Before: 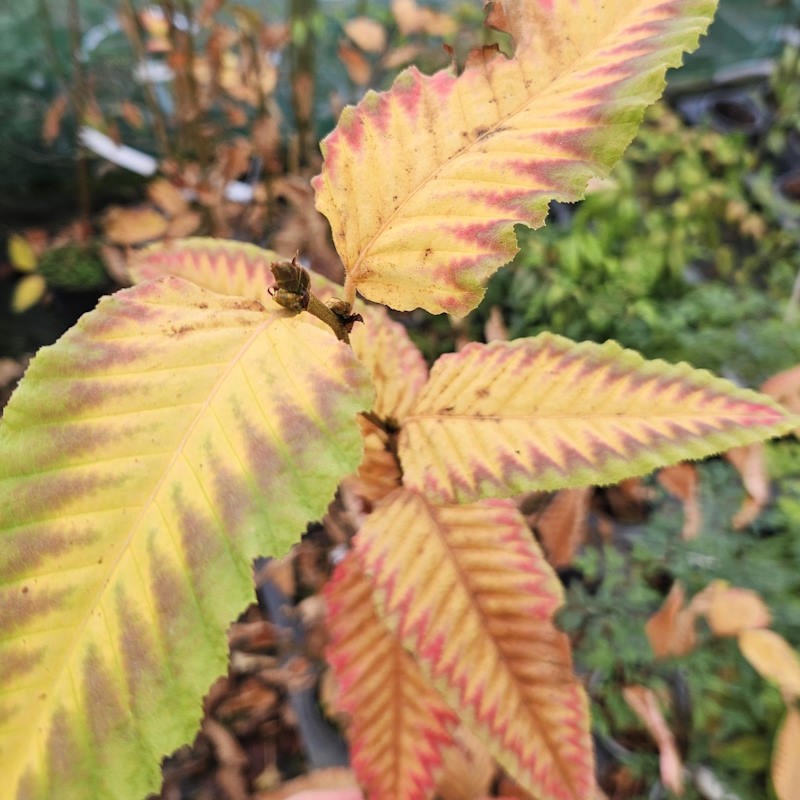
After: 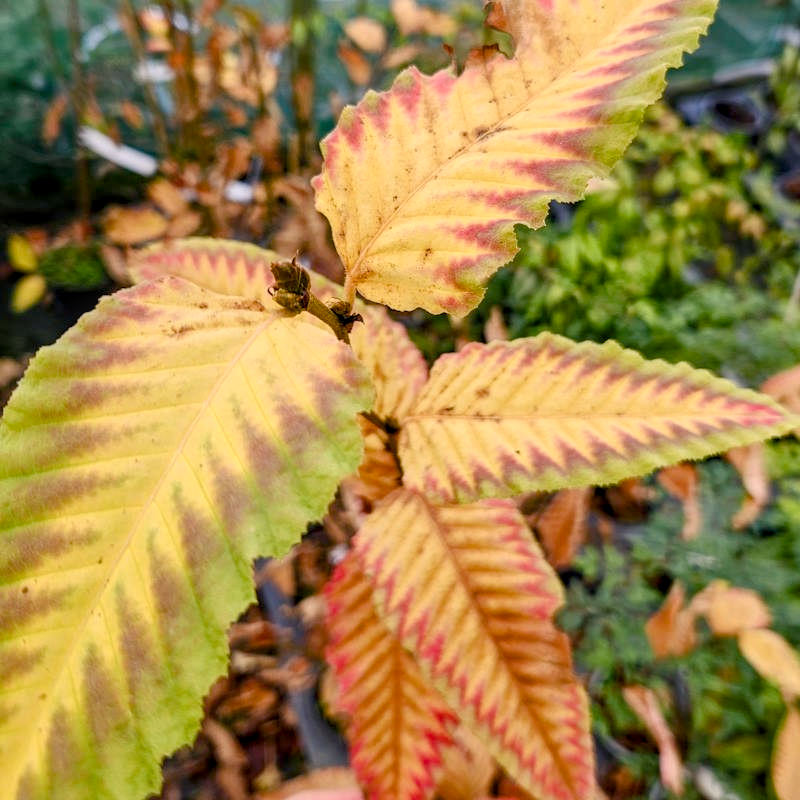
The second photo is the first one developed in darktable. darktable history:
local contrast: on, module defaults
color balance rgb: shadows lift › chroma 1%, shadows lift › hue 240.84°, highlights gain › chroma 2%, highlights gain › hue 73.2°, global offset › luminance -0.5%, perceptual saturation grading › global saturation 20%, perceptual saturation grading › highlights -25%, perceptual saturation grading › shadows 50%, global vibrance 15%
